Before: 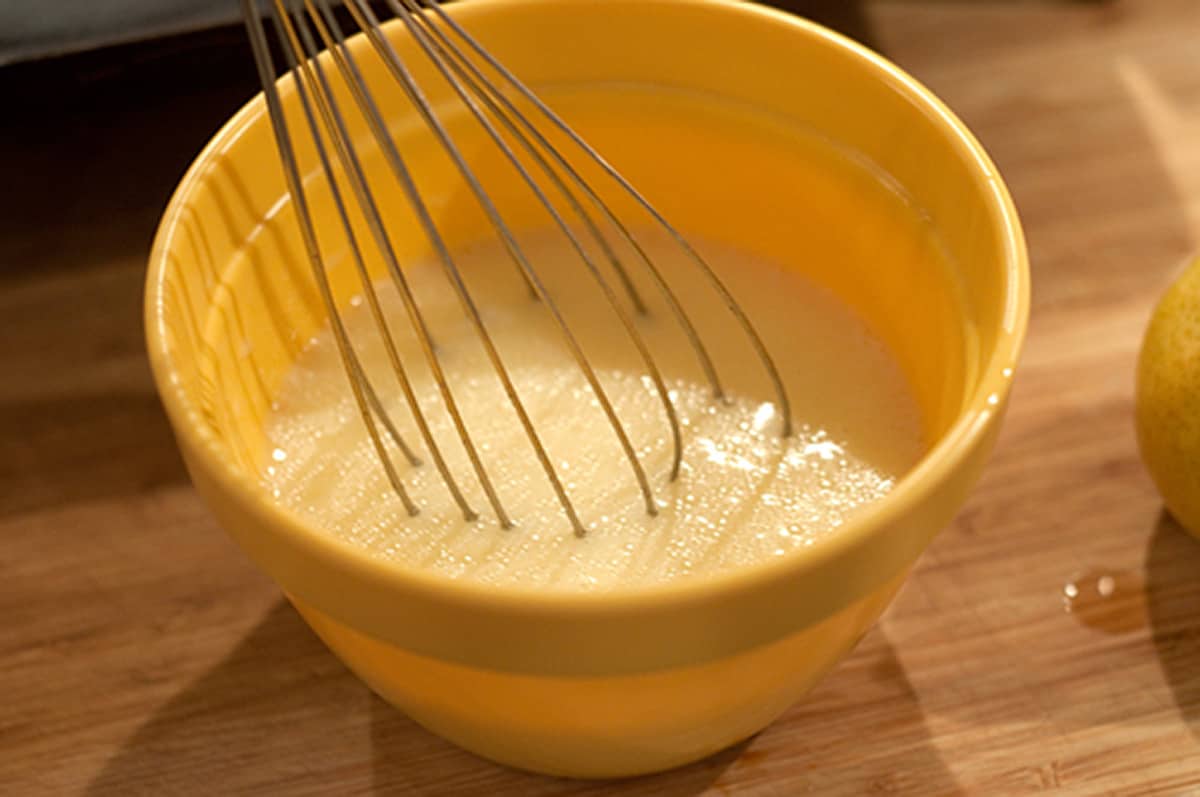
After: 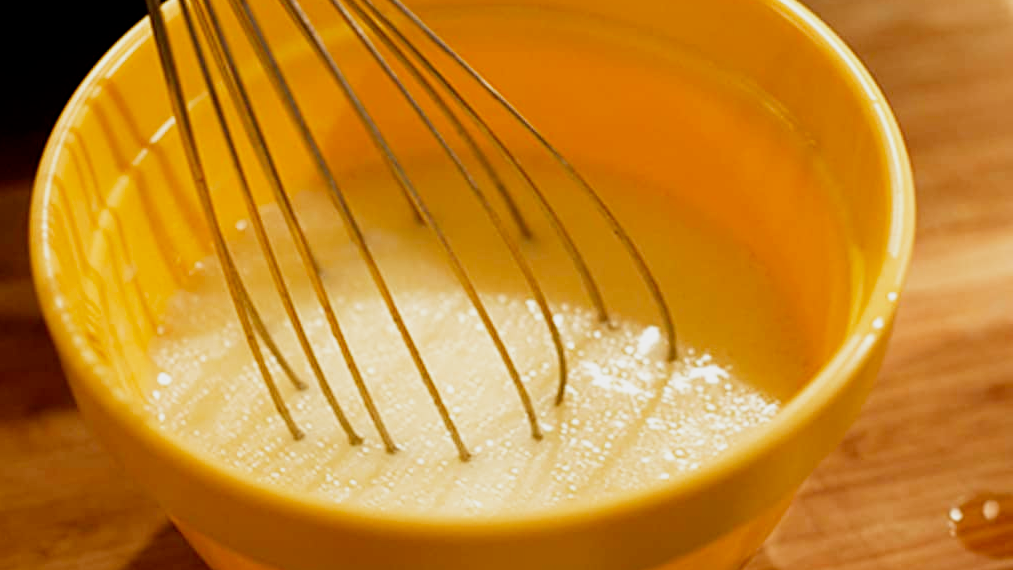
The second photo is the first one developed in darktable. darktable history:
crop and rotate: left 9.664%, top 9.593%, right 5.893%, bottom 18.815%
filmic rgb: middle gray luminance 13%, black relative exposure -10.2 EV, white relative exposure 3.46 EV, threshold 2.98 EV, target black luminance 0%, hardness 5.75, latitude 44.87%, contrast 1.229, highlights saturation mix 6.01%, shadows ↔ highlights balance 26.81%, preserve chrominance no, color science v4 (2020), type of noise poissonian, enable highlight reconstruction true
